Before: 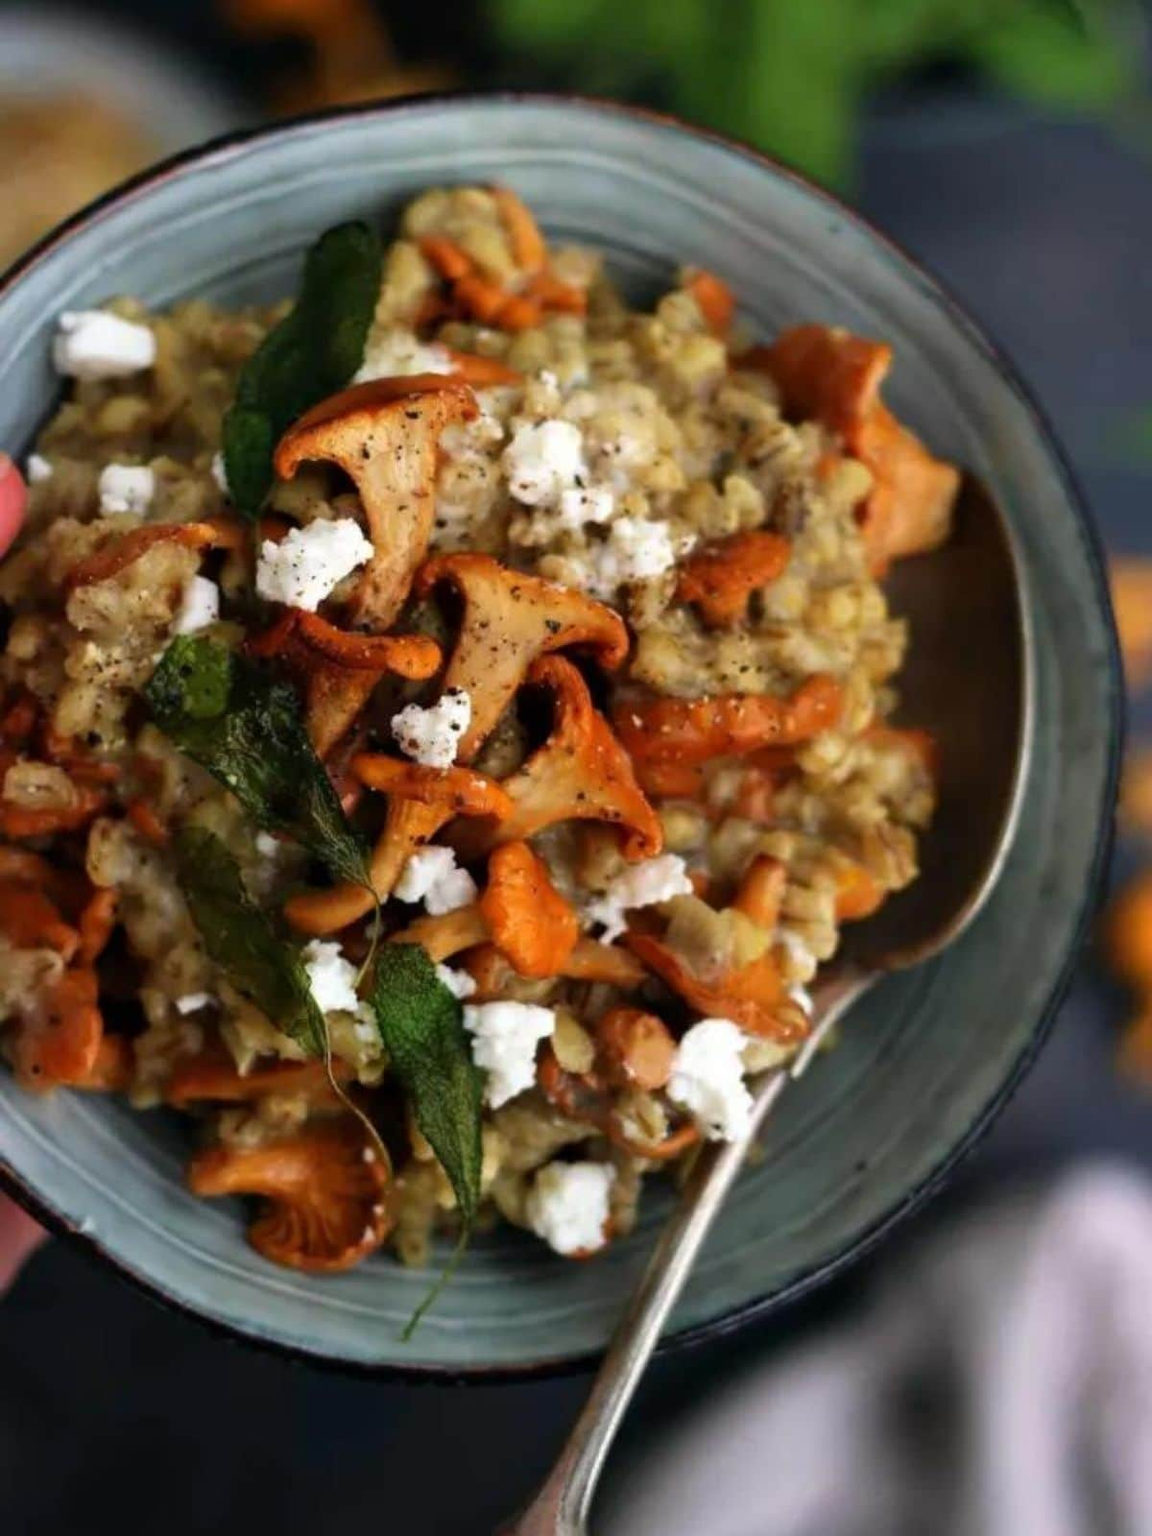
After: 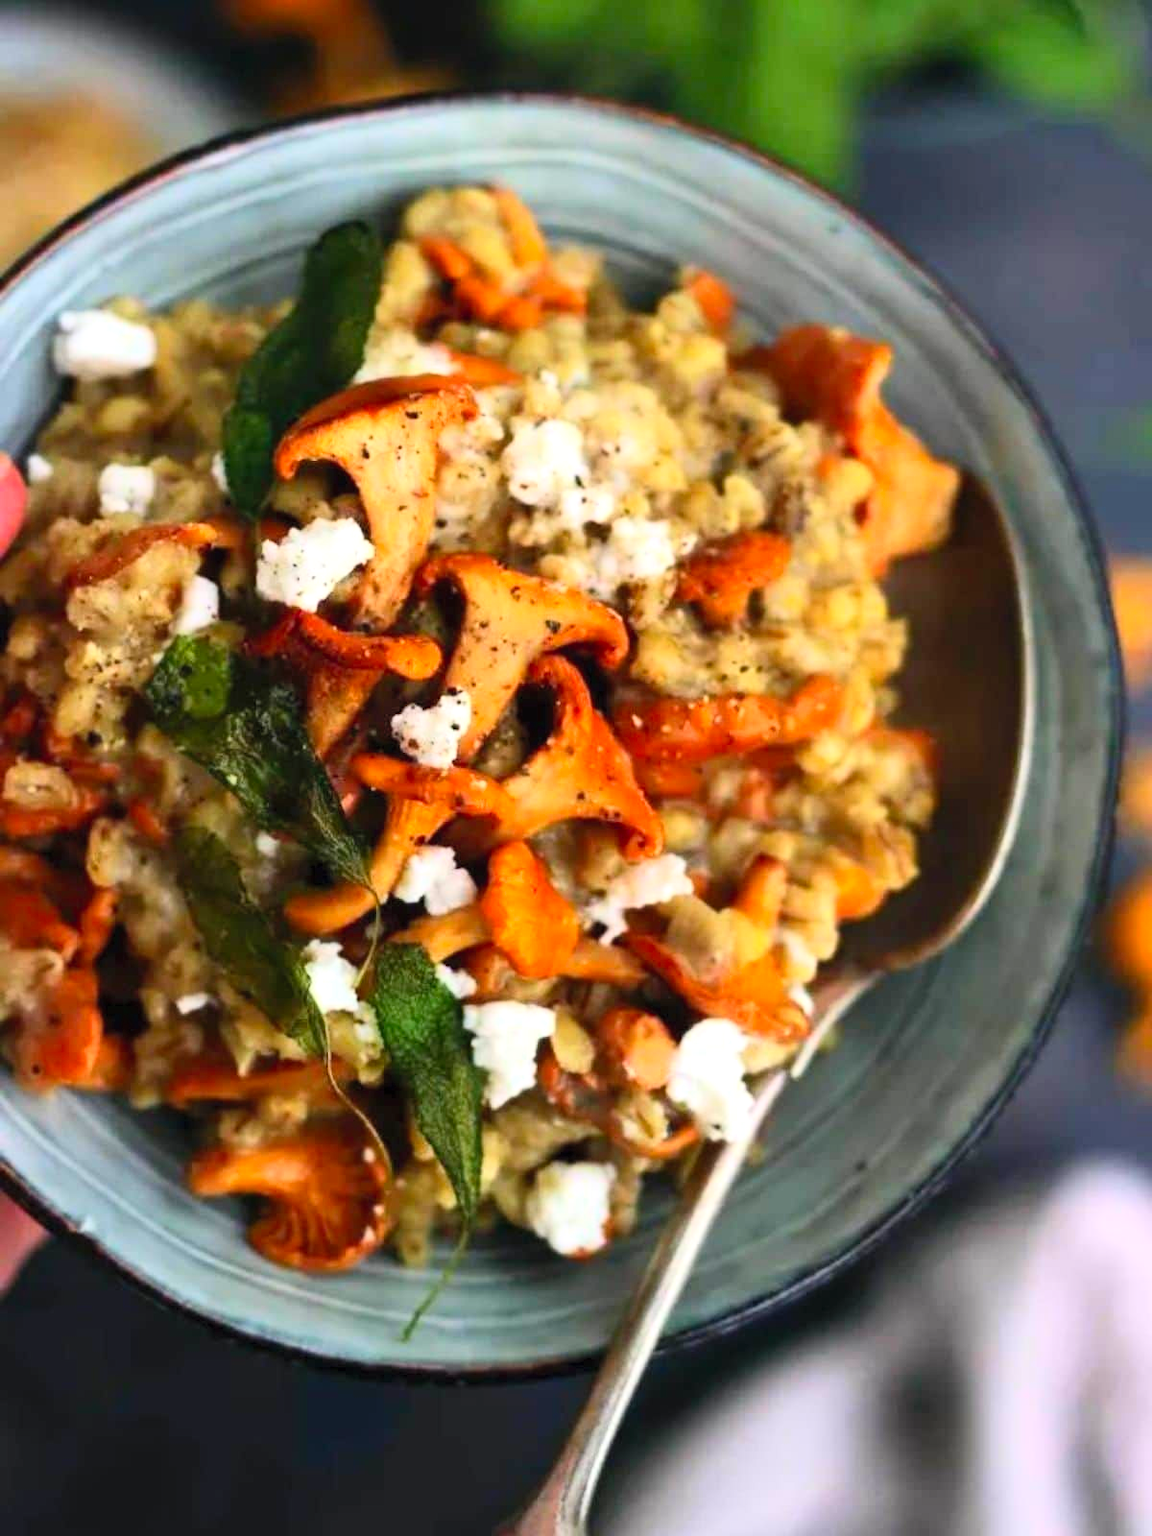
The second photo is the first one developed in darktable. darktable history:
contrast brightness saturation: contrast 0.238, brightness 0.26, saturation 0.381
exposure: exposure 0.201 EV, compensate highlight preservation false
